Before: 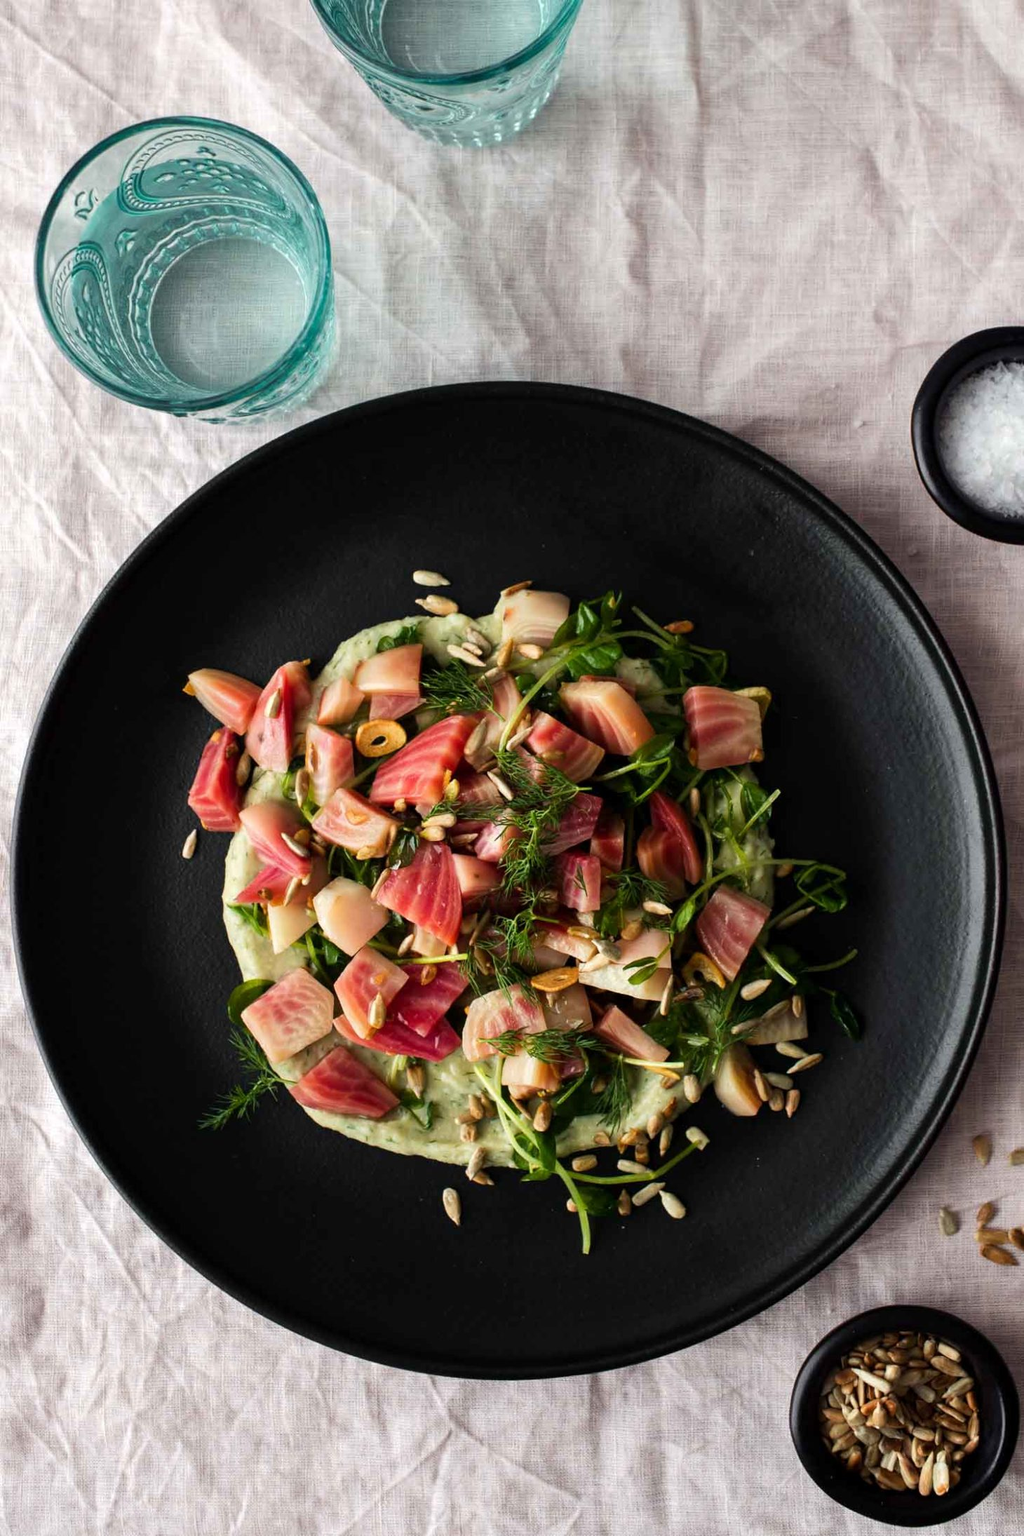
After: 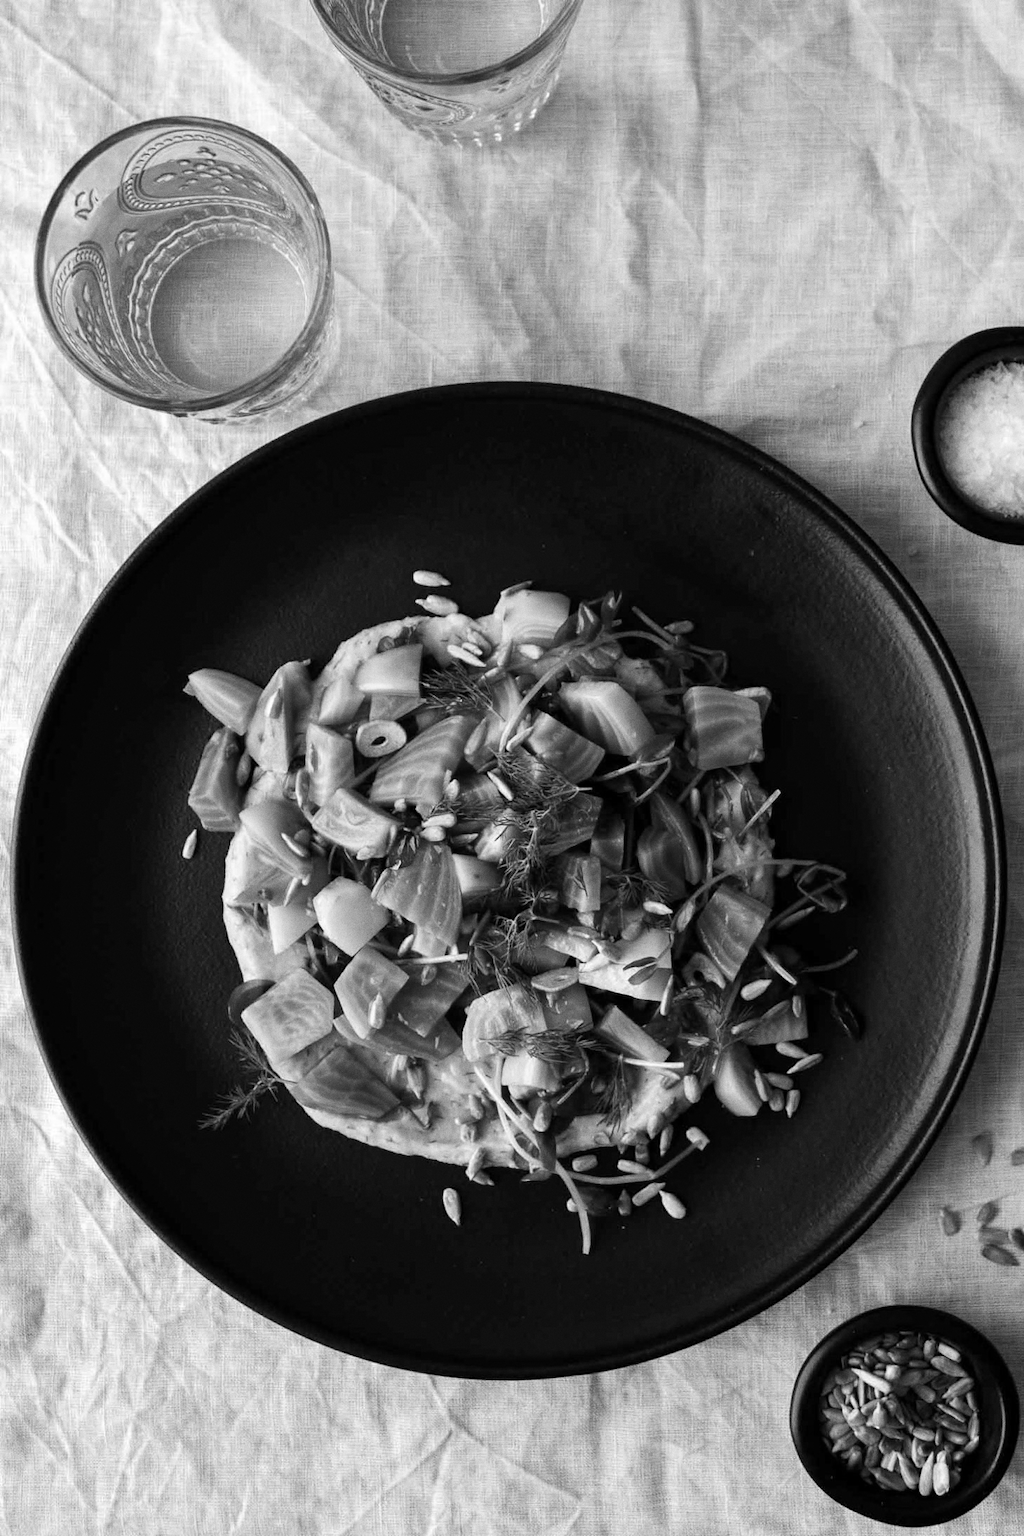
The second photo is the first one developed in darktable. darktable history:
color zones: curves: ch1 [(0, -0.014) (0.143, -0.013) (0.286, -0.013) (0.429, -0.016) (0.571, -0.019) (0.714, -0.015) (0.857, 0.002) (1, -0.014)]
grain: coarseness 0.09 ISO
